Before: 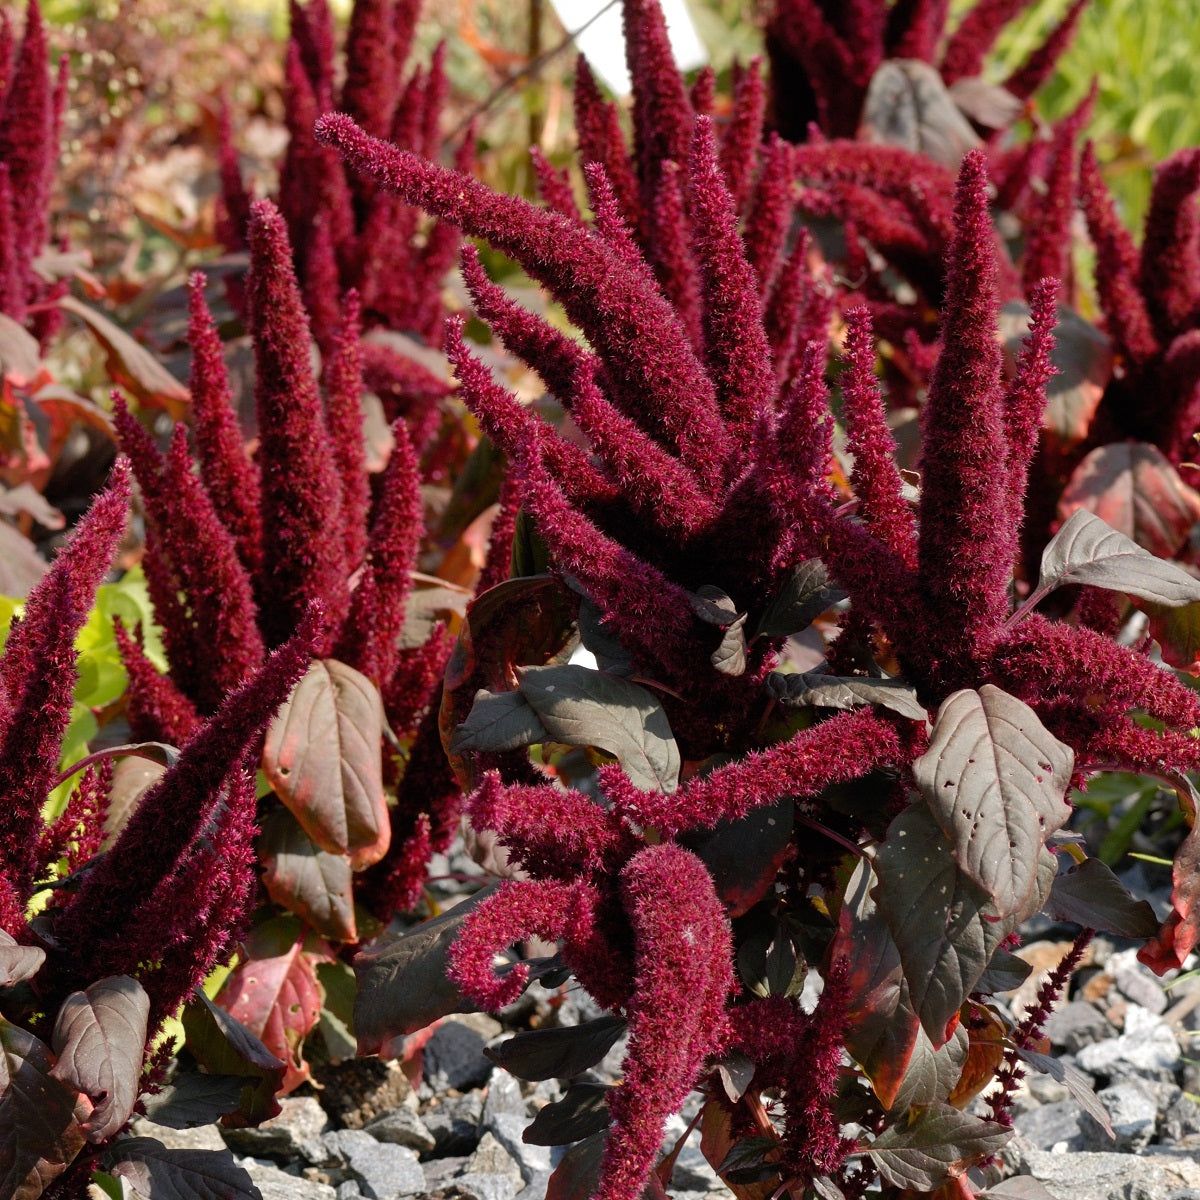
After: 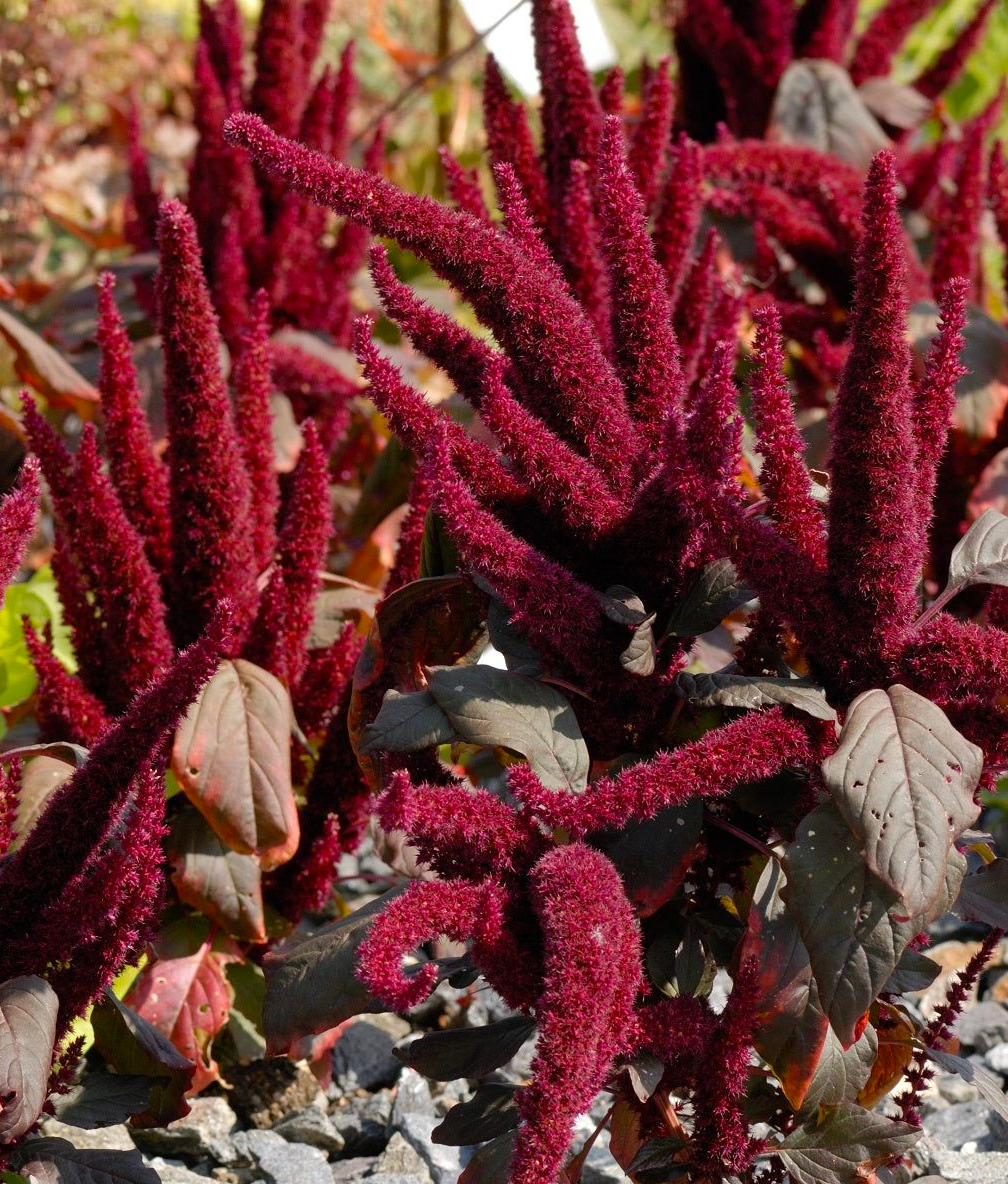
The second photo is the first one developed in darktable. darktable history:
crop: left 7.598%, right 7.873%
color balance: output saturation 110%
